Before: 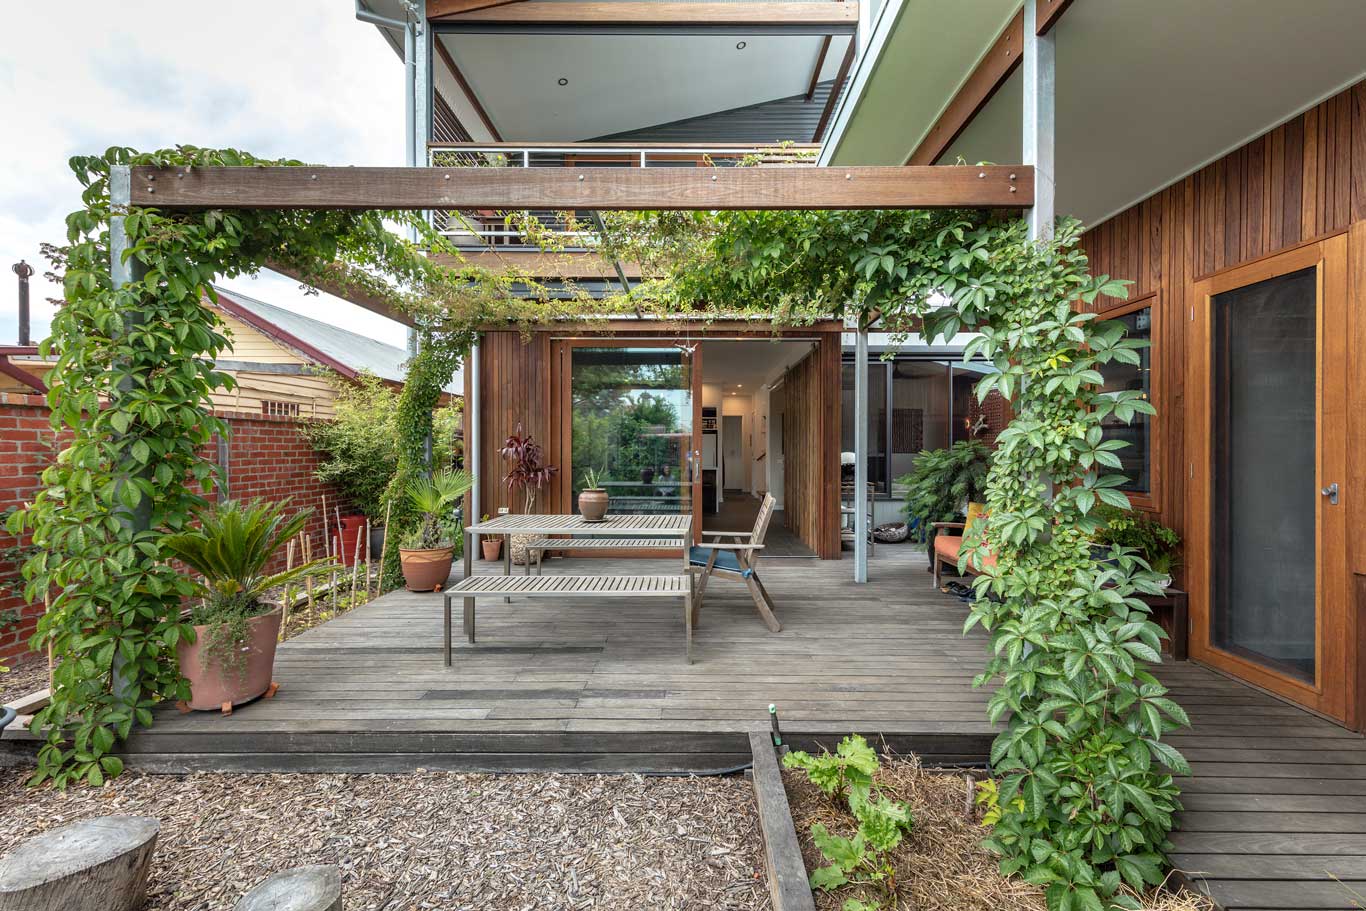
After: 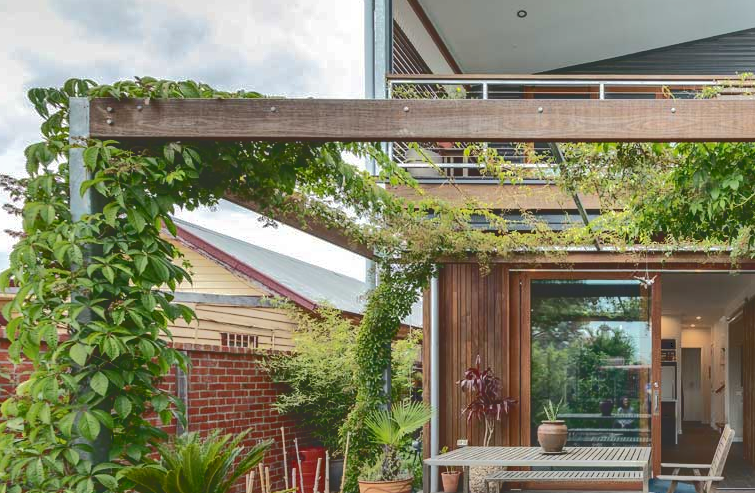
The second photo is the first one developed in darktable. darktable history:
tone curve: curves: ch0 [(0, 0) (0.003, 0.132) (0.011, 0.136) (0.025, 0.14) (0.044, 0.147) (0.069, 0.149) (0.1, 0.156) (0.136, 0.163) (0.177, 0.177) (0.224, 0.2) (0.277, 0.251) (0.335, 0.311) (0.399, 0.387) (0.468, 0.487) (0.543, 0.585) (0.623, 0.675) (0.709, 0.742) (0.801, 0.81) (0.898, 0.867) (1, 1)], color space Lab, independent channels, preserve colors none
shadows and highlights: on, module defaults
crop and rotate: left 3.045%, top 7.556%, right 41.679%, bottom 38.225%
